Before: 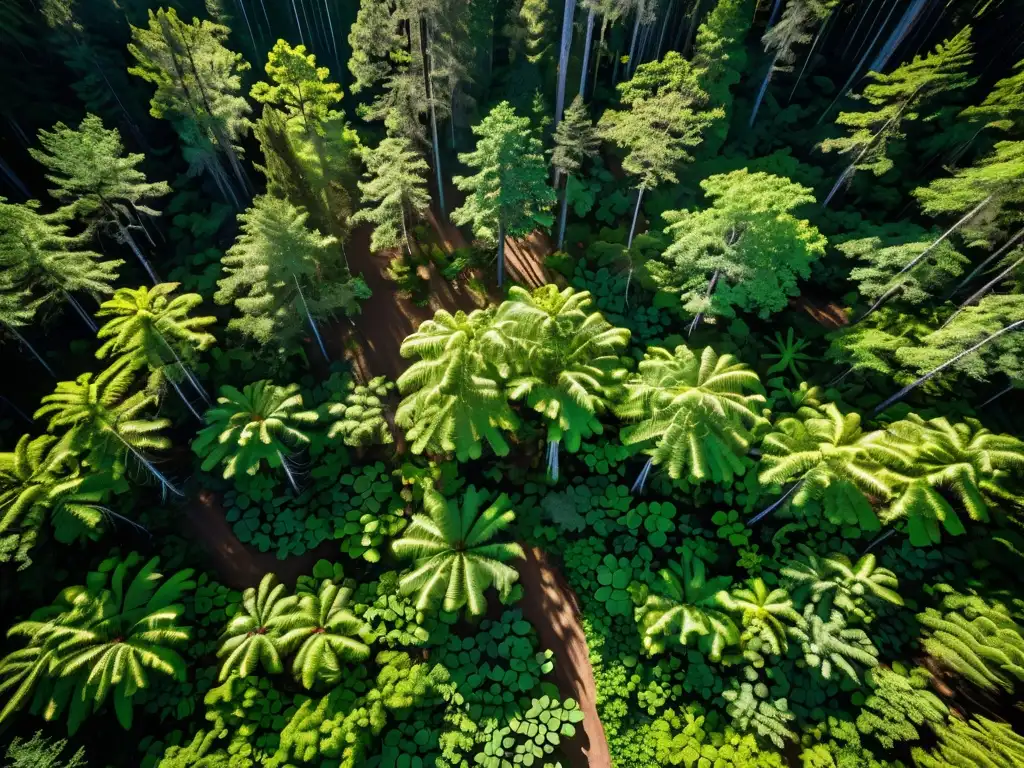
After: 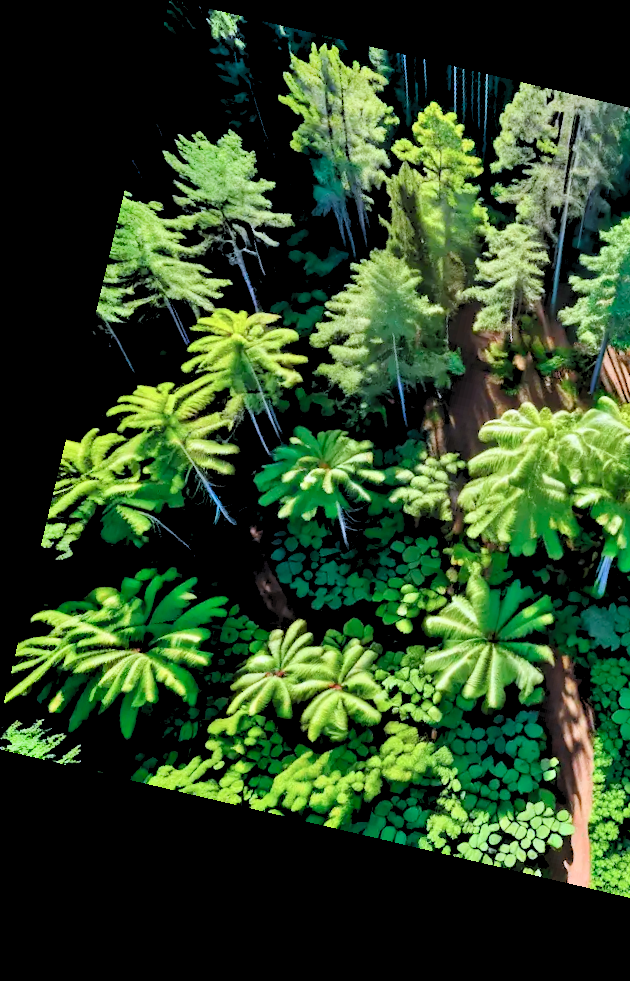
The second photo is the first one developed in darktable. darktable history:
shadows and highlights: soften with gaussian
color calibration: illuminant as shot in camera, x 0.37, y 0.382, temperature 4313.32 K
levels: levels [0.093, 0.434, 0.988]
crop: left 0.587%, right 45.588%, bottom 0.086%
rotate and perspective: rotation 13.27°, automatic cropping off
